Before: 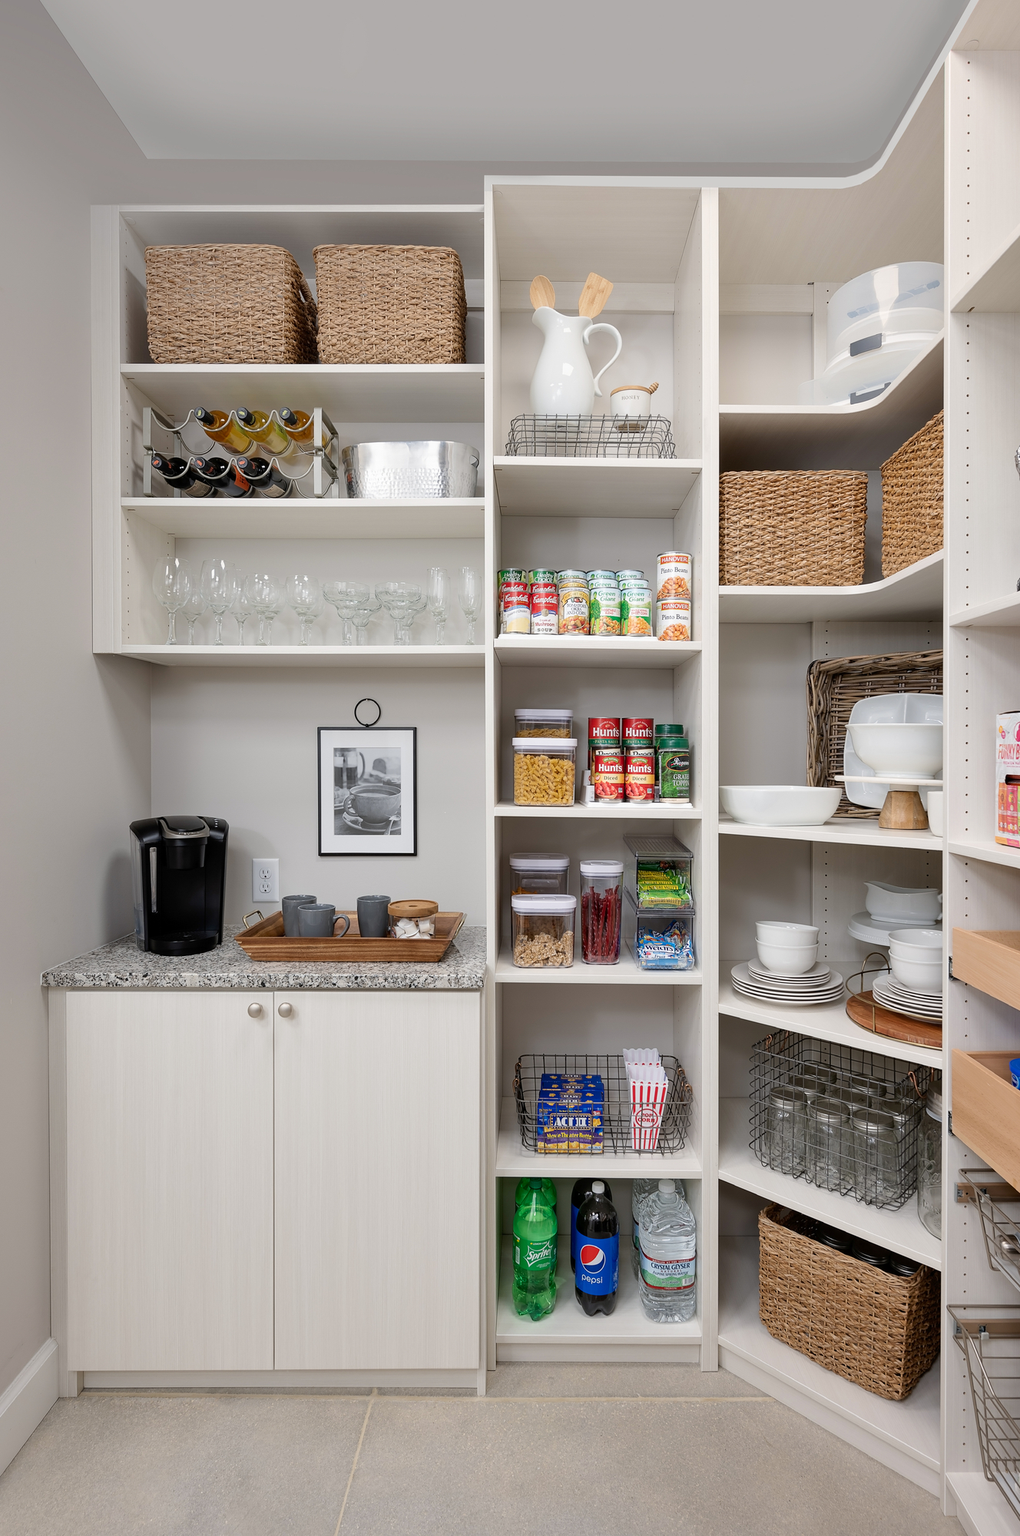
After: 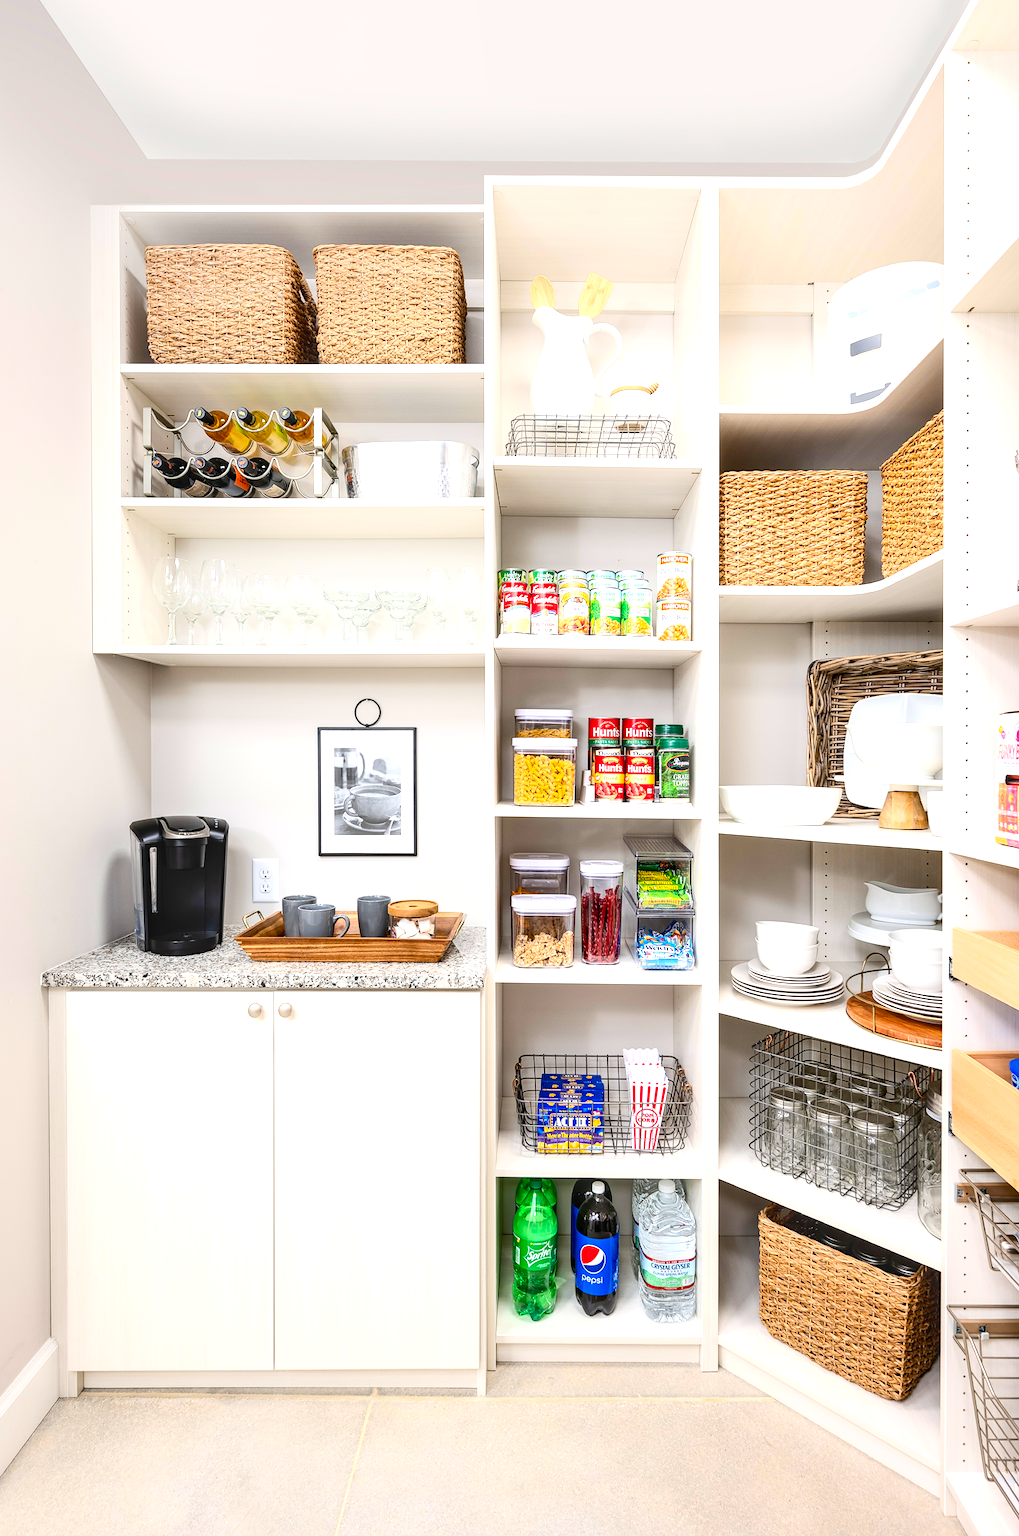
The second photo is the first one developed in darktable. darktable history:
local contrast: on, module defaults
color balance rgb: perceptual saturation grading › global saturation 25.296%
color correction: highlights b* -0.024, saturation 1.1
exposure: black level correction 0, exposure 1.02 EV, compensate exposure bias true, compensate highlight preservation false
contrast brightness saturation: contrast 0.238, brightness 0.085
